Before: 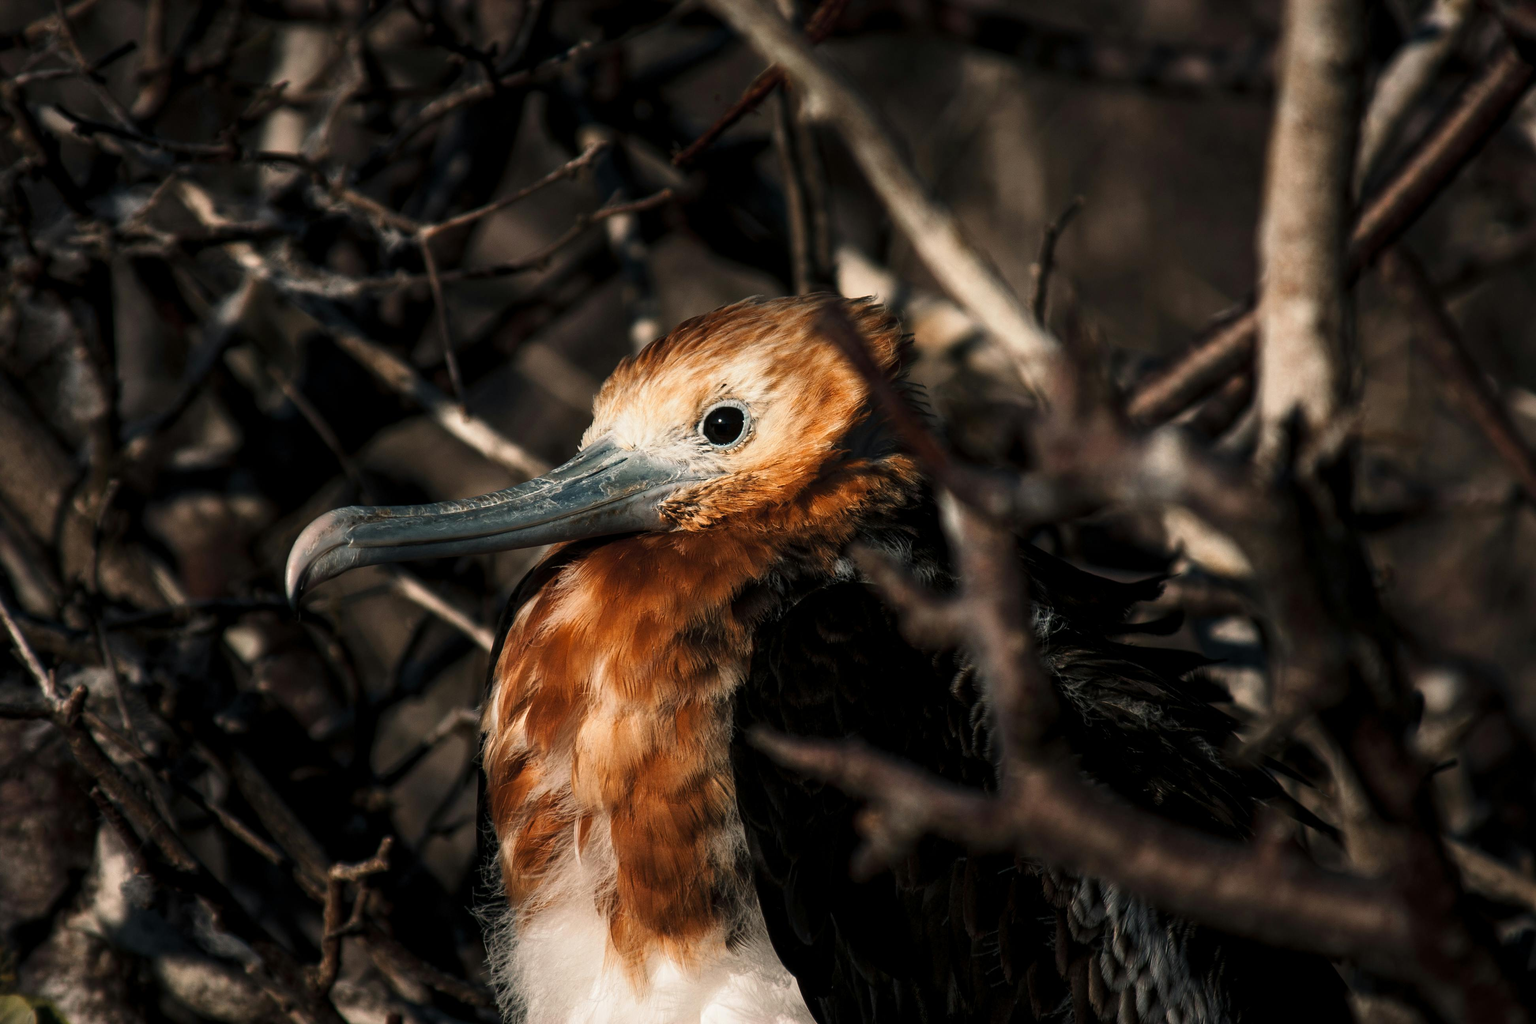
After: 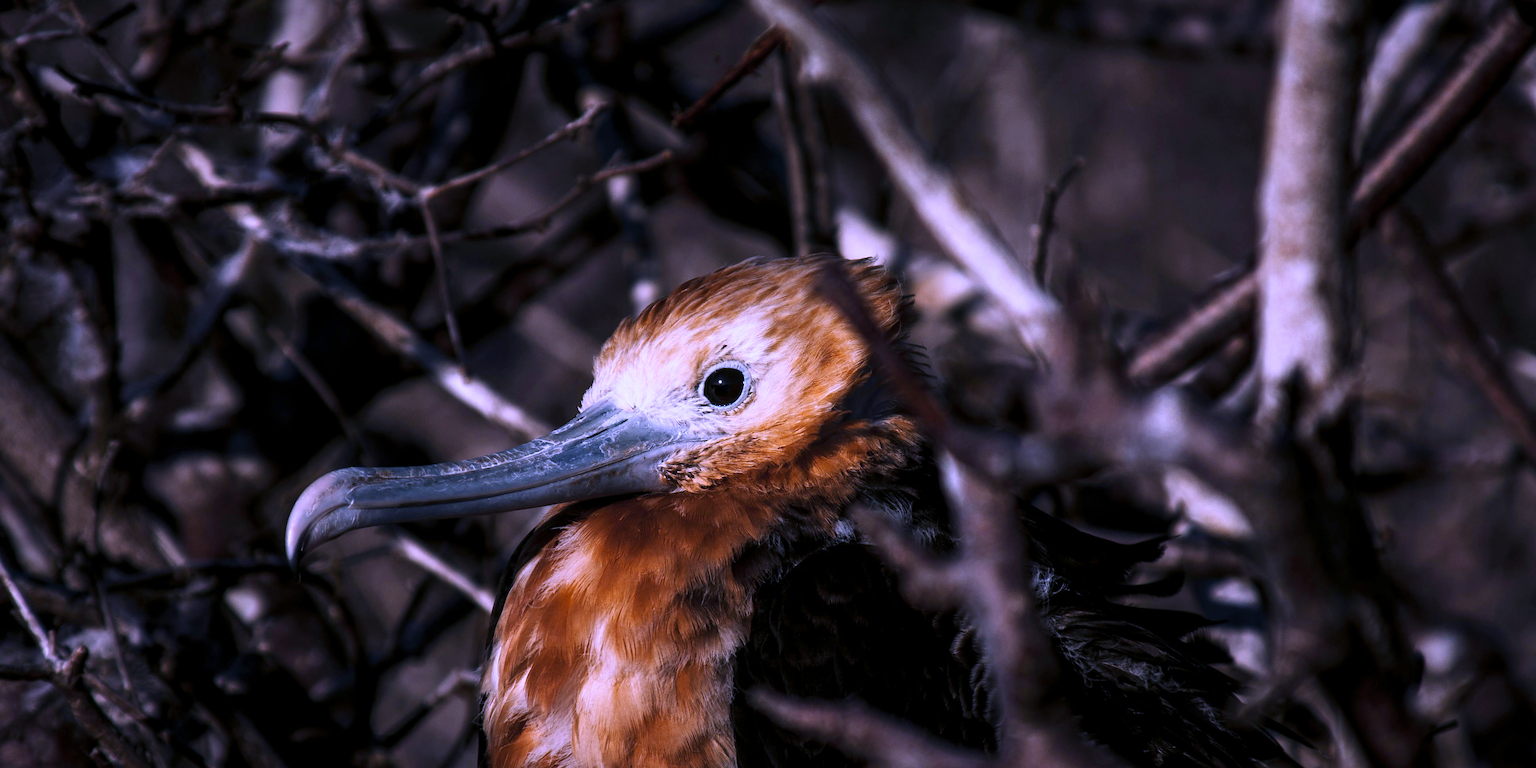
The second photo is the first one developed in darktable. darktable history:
white balance: red 0.98, blue 1.61
crop: top 3.857%, bottom 21.132%
